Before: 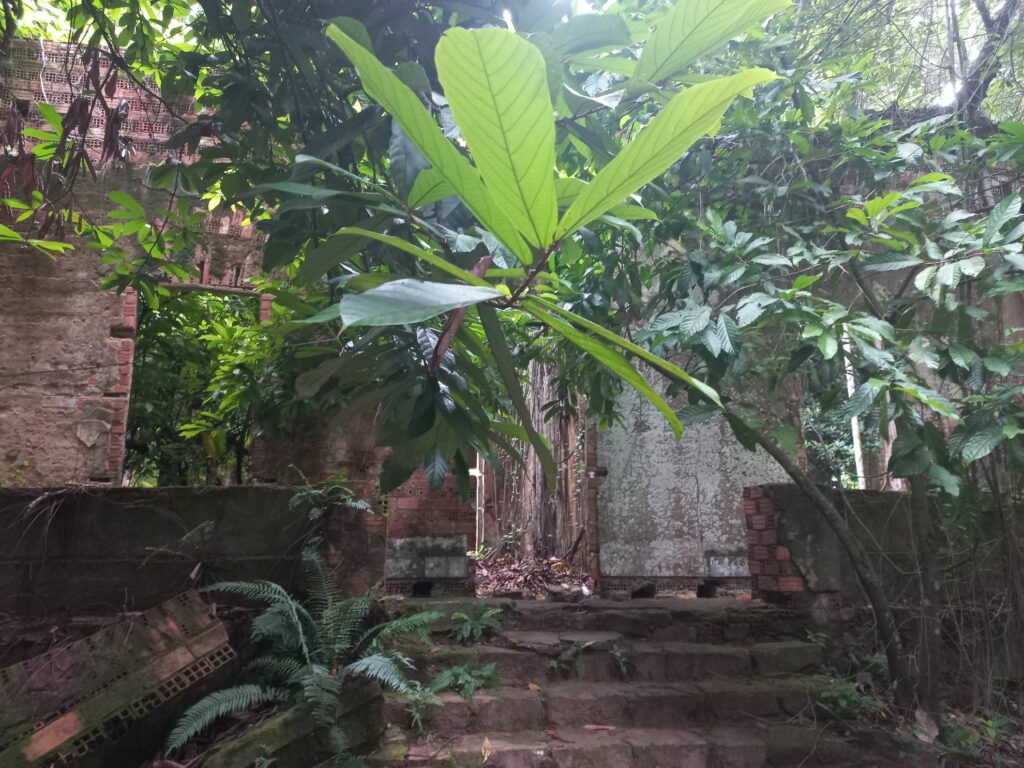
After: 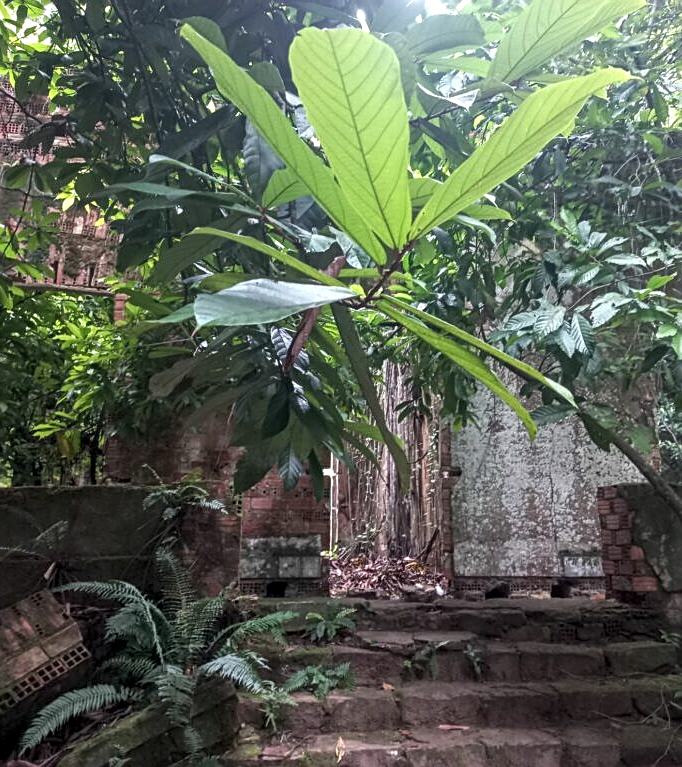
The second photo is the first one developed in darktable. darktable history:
crop and rotate: left 14.292%, right 19.041%
local contrast: detail 150%
sharpen: on, module defaults
